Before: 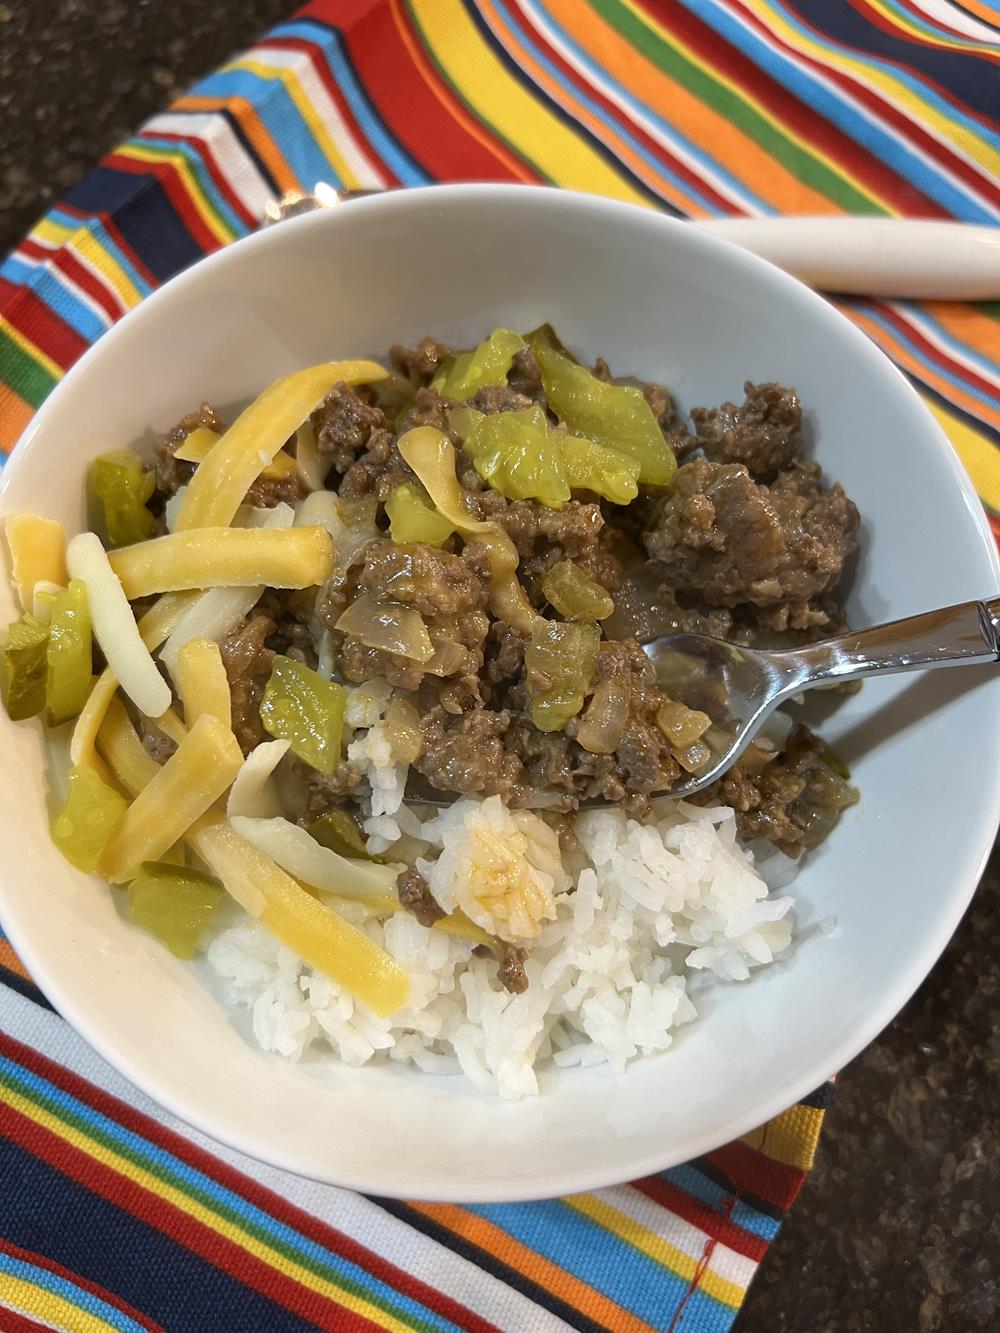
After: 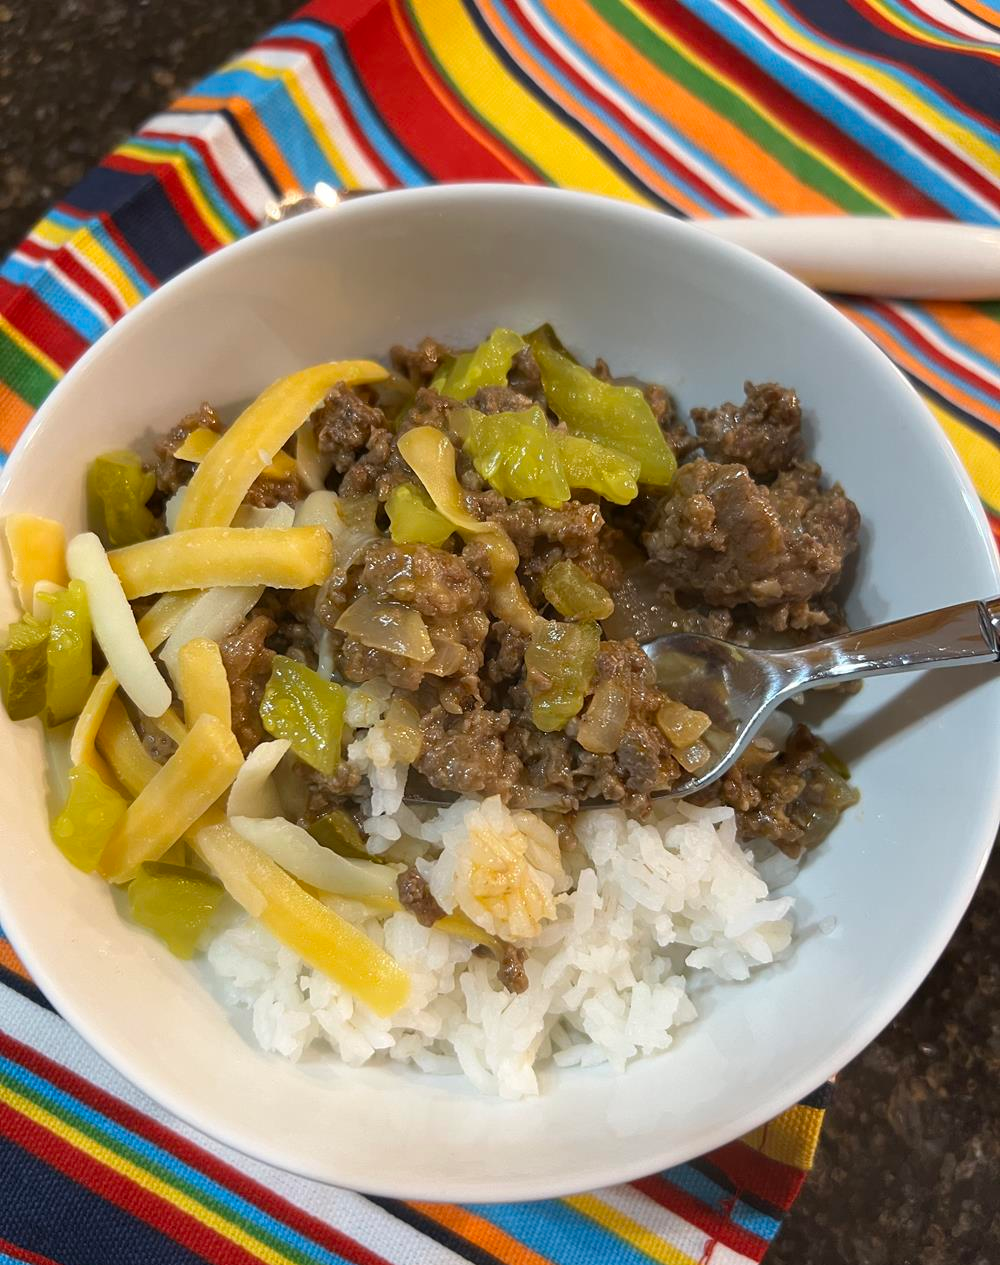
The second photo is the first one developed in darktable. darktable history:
exposure: compensate highlight preservation false
crop and rotate: top 0%, bottom 5.097%
